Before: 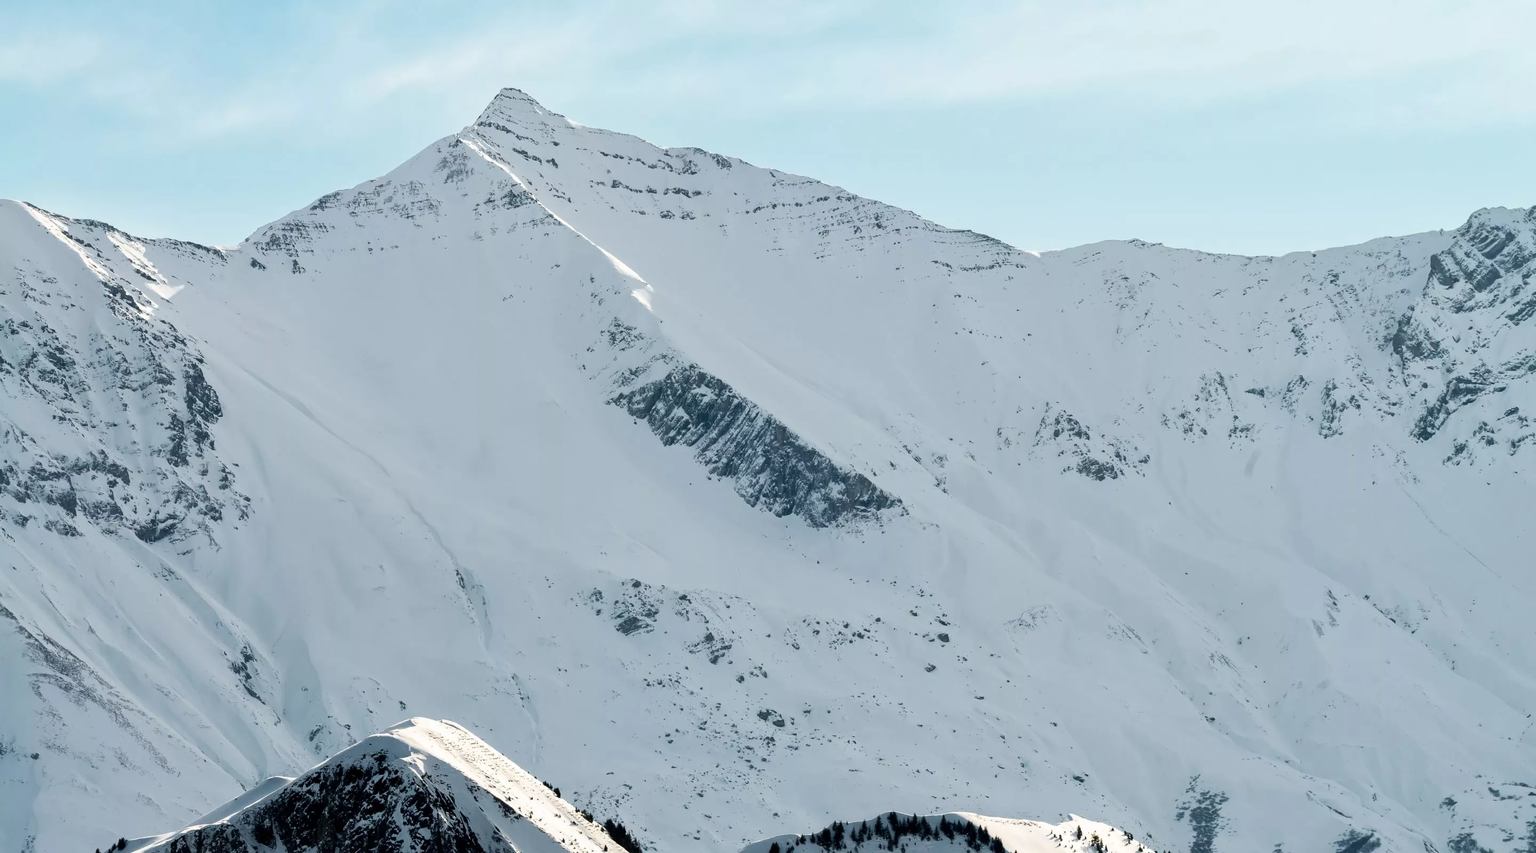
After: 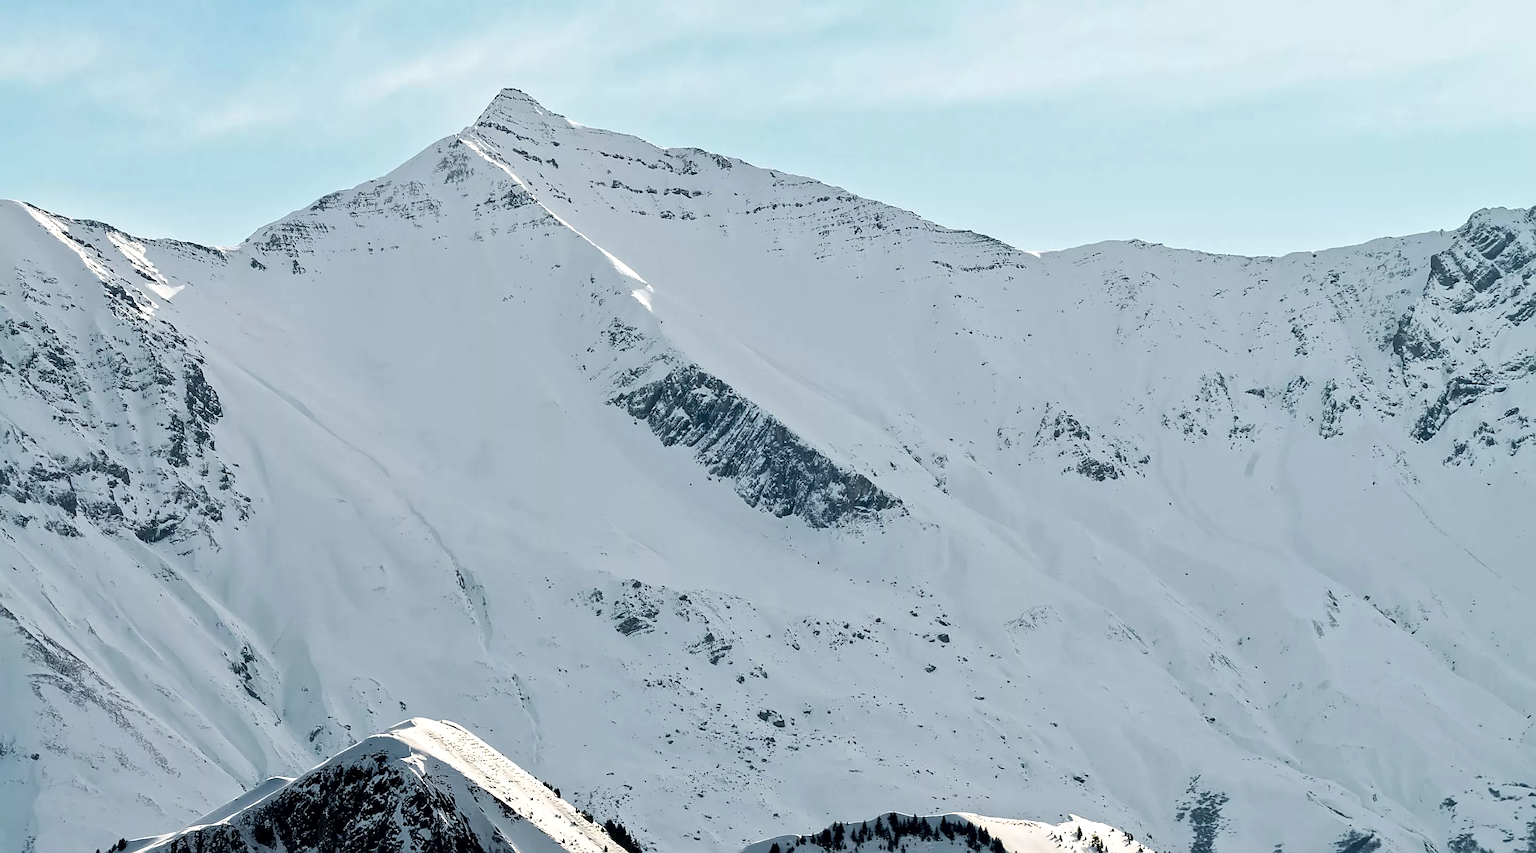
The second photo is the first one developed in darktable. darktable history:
local contrast: mode bilateral grid, contrast 30, coarseness 25, midtone range 0.2
sharpen: on, module defaults
